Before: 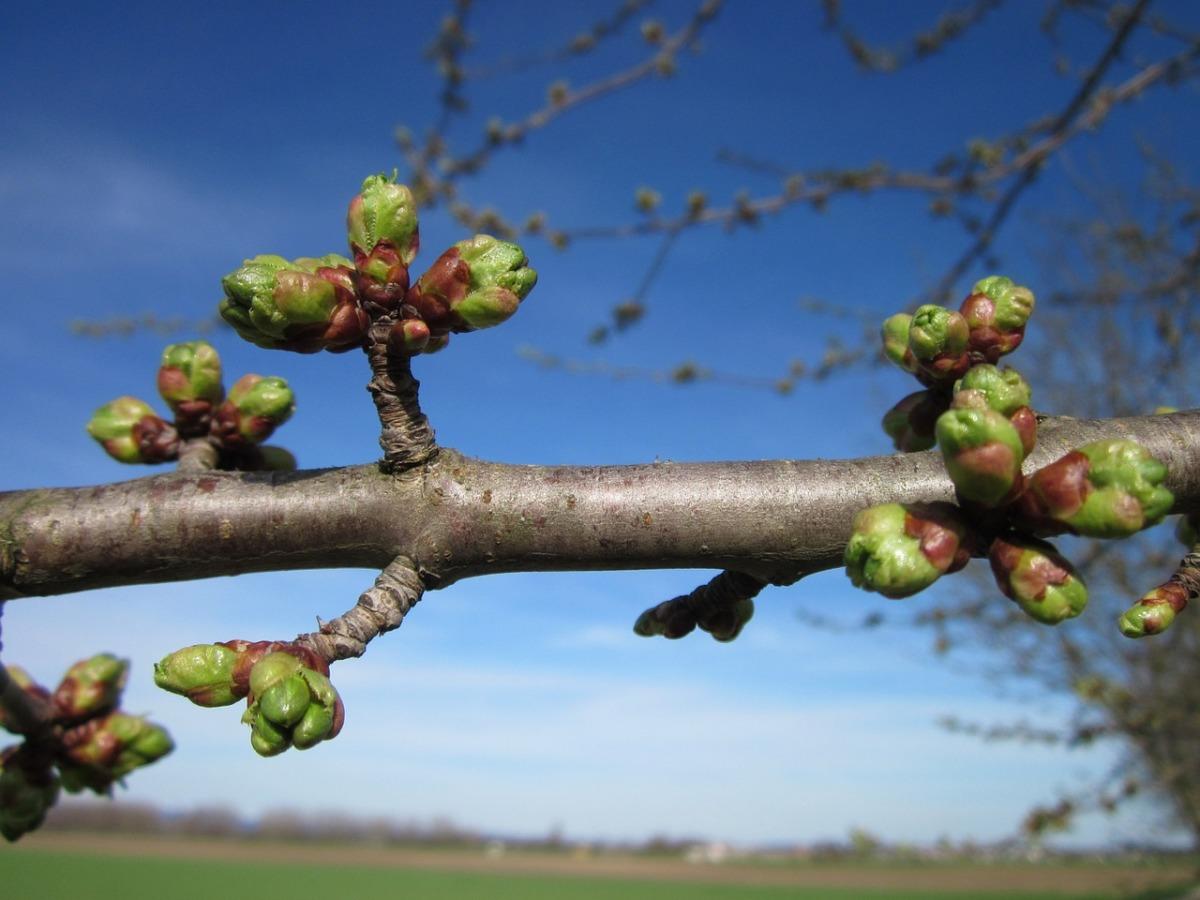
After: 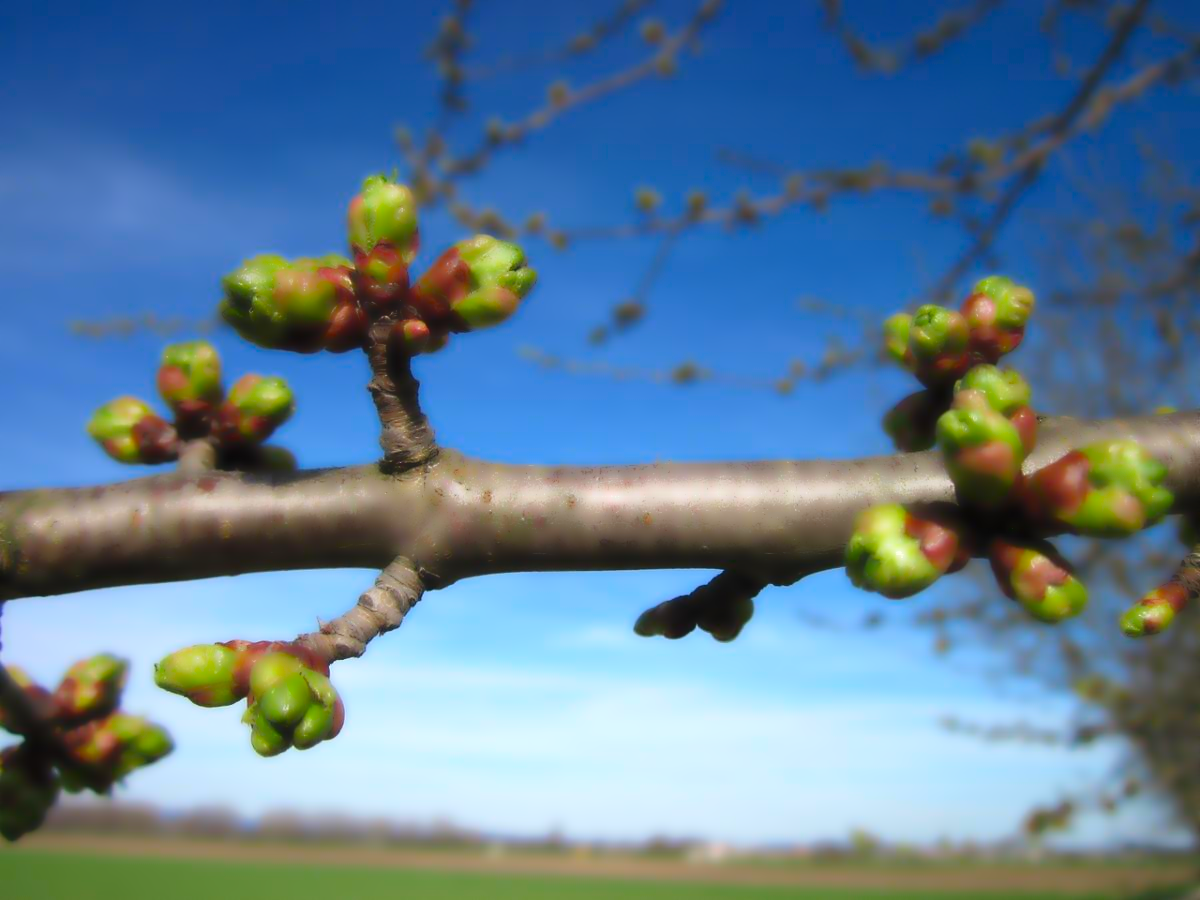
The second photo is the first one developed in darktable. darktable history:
lowpass: radius 4, soften with bilateral filter, unbound 0
exposure: exposure 0.2 EV, compensate highlight preservation false
fill light: on, module defaults
color balance: contrast 6.48%, output saturation 113.3%
